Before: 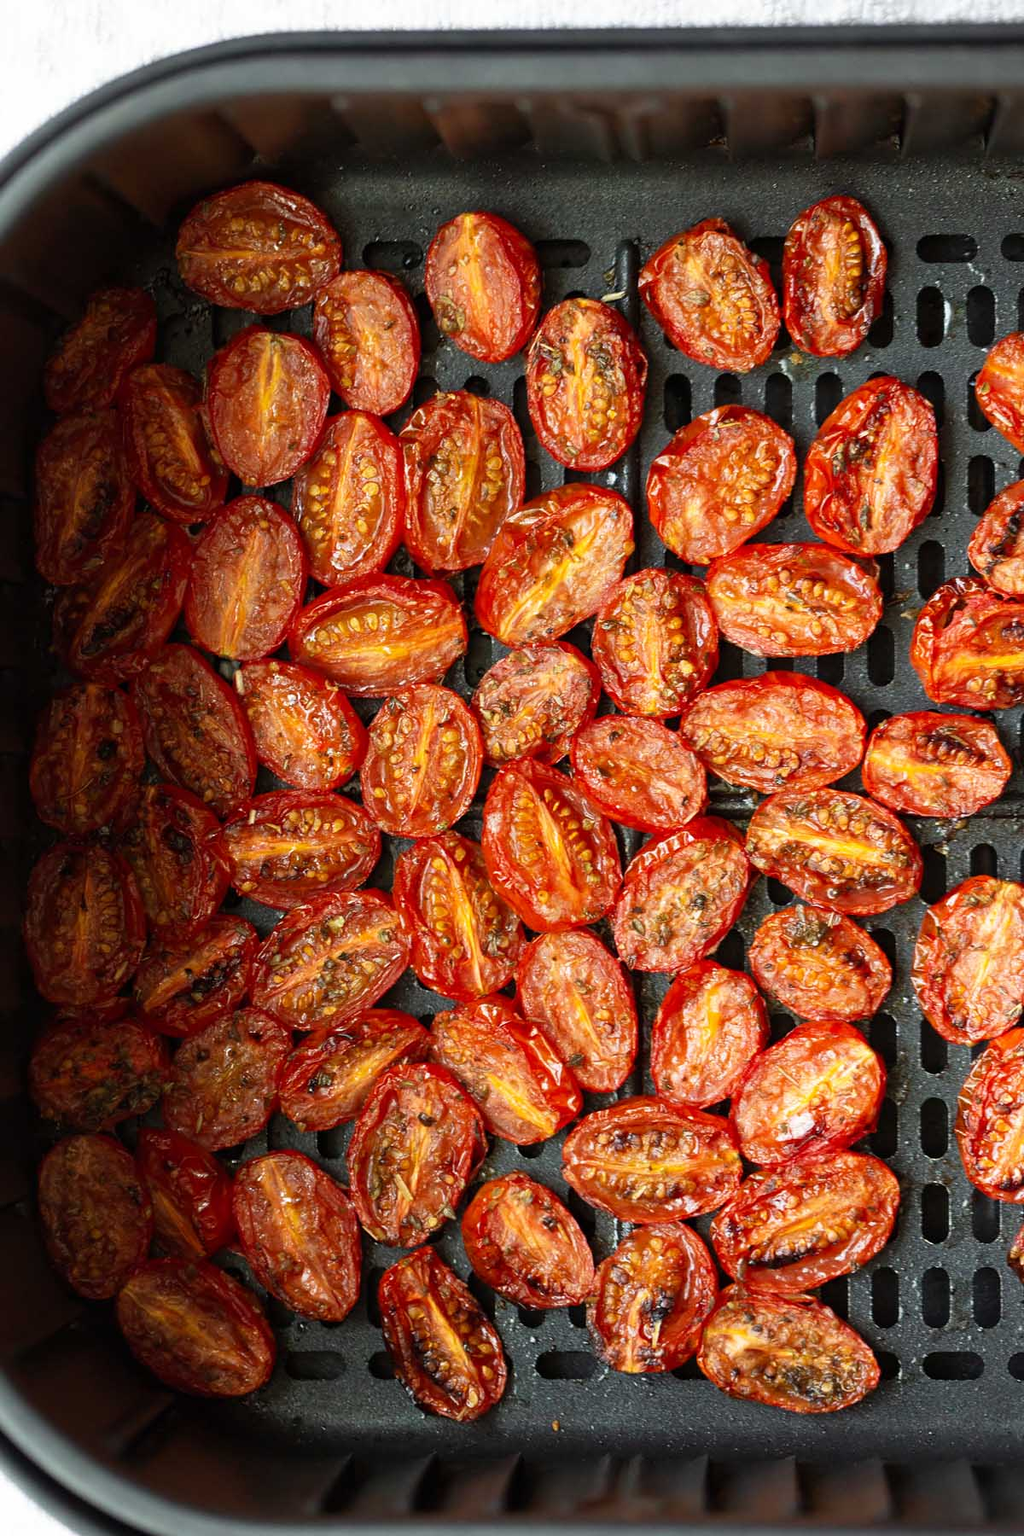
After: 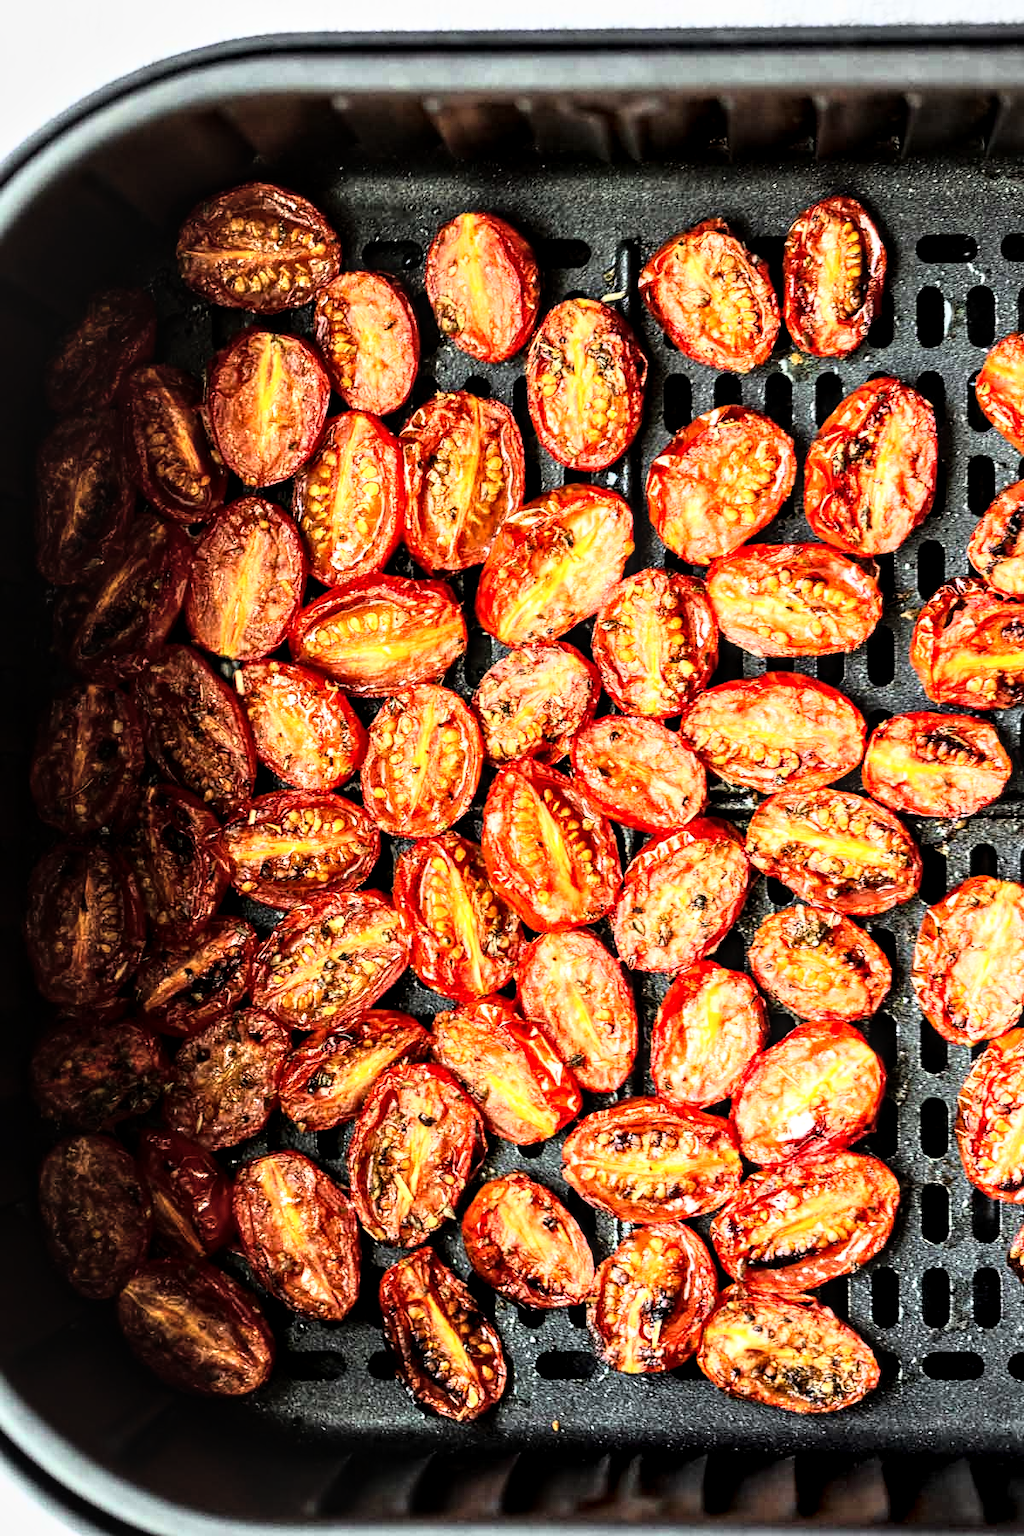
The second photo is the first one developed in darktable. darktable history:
exposure: compensate highlight preservation false
local contrast: detail 150%
rgb curve: curves: ch0 [(0, 0) (0.21, 0.15) (0.24, 0.21) (0.5, 0.75) (0.75, 0.96) (0.89, 0.99) (1, 1)]; ch1 [(0, 0.02) (0.21, 0.13) (0.25, 0.2) (0.5, 0.67) (0.75, 0.9) (0.89, 0.97) (1, 1)]; ch2 [(0, 0.02) (0.21, 0.13) (0.25, 0.2) (0.5, 0.67) (0.75, 0.9) (0.89, 0.97) (1, 1)], compensate middle gray true
